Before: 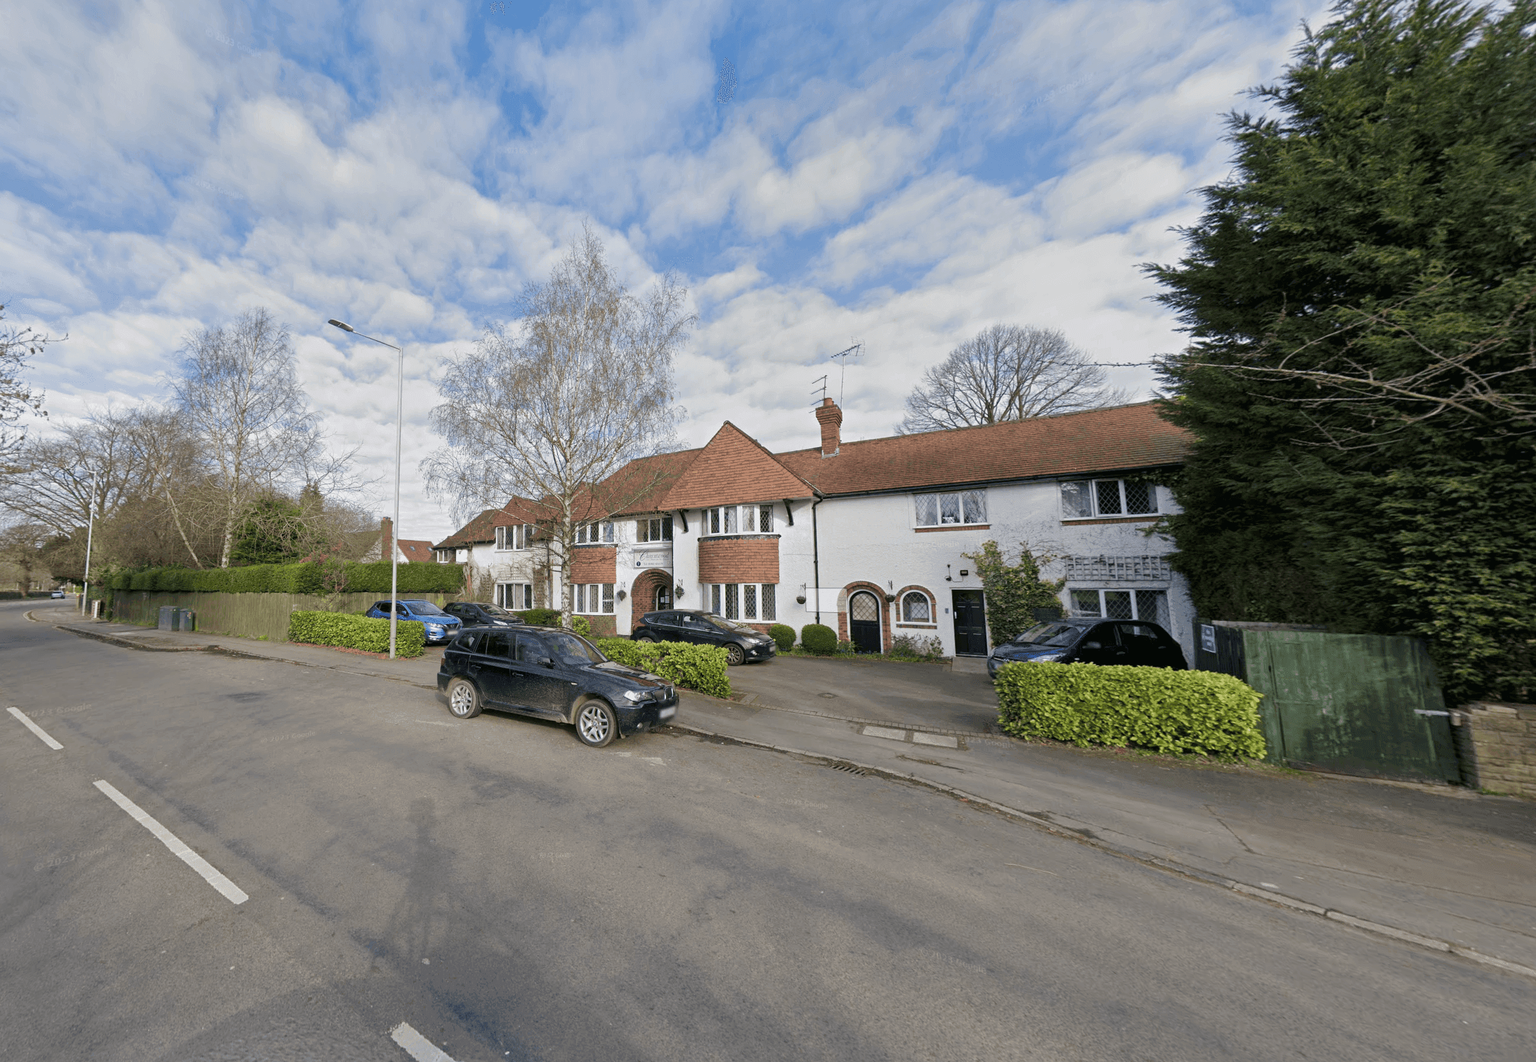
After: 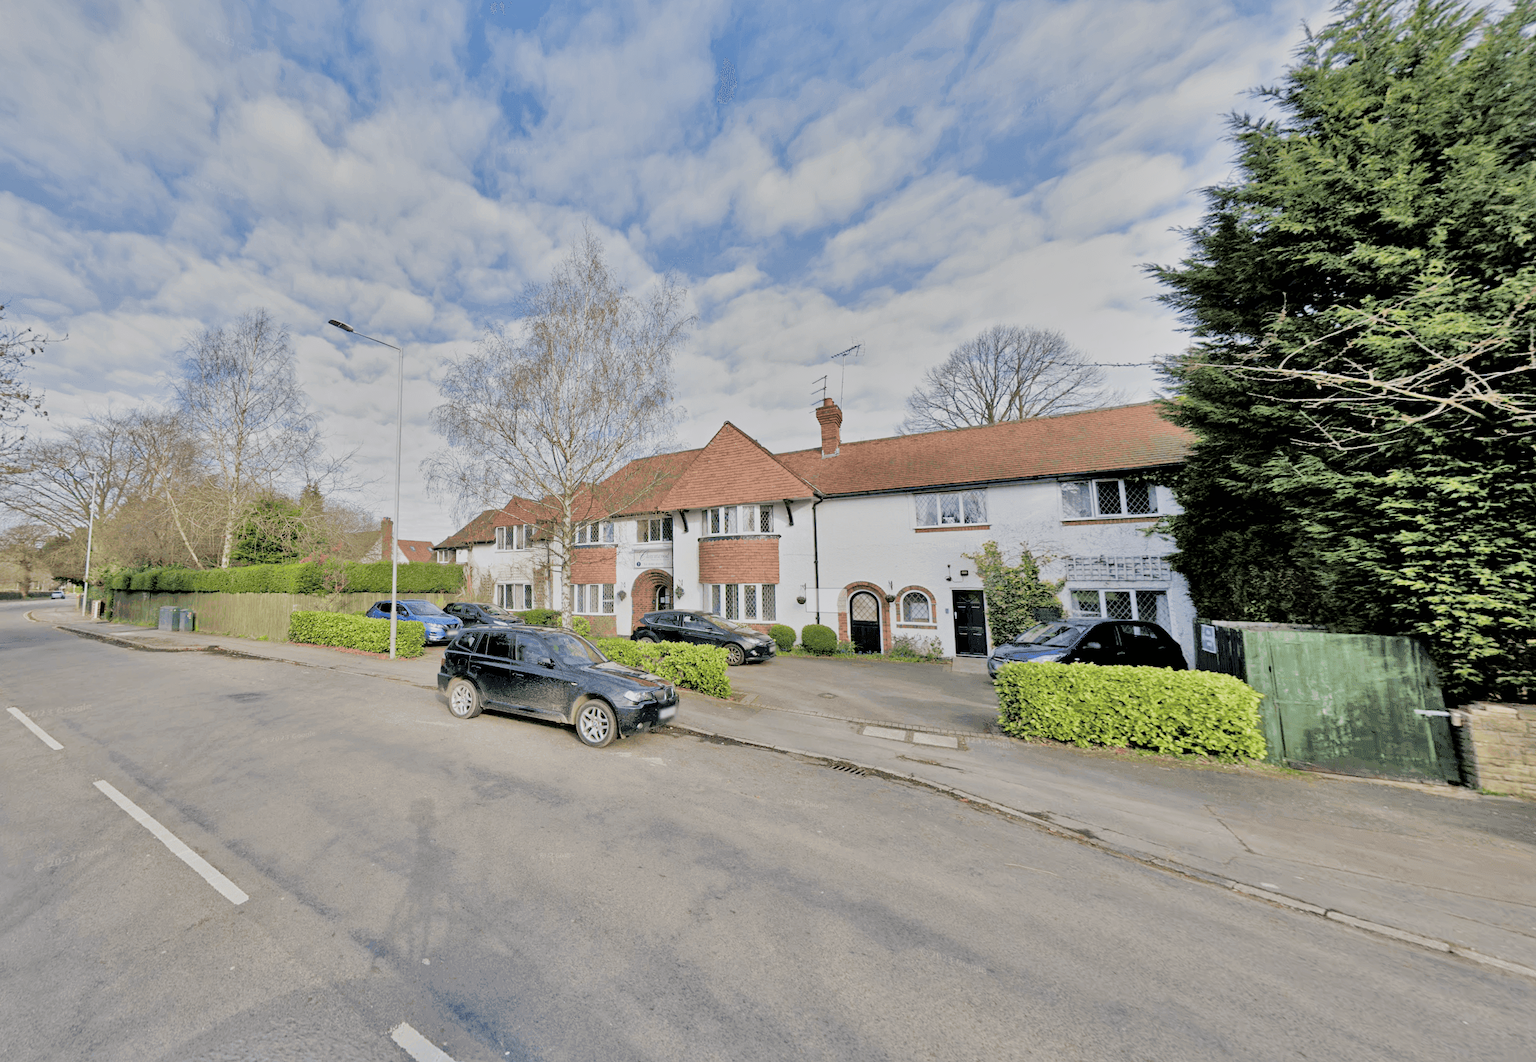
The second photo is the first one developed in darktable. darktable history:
filmic rgb: black relative exposure -3.18 EV, white relative exposure 7.03 EV, hardness 1.48, contrast 1.342
tone equalizer: -8 EV 1.99 EV, -7 EV 2 EV, -6 EV 1.99 EV, -5 EV 1.99 EV, -4 EV 1.99 EV, -3 EV 1.48 EV, -2 EV 0.988 EV, -1 EV 0.505 EV, mask exposure compensation -0.493 EV
shadows and highlights: soften with gaussian
